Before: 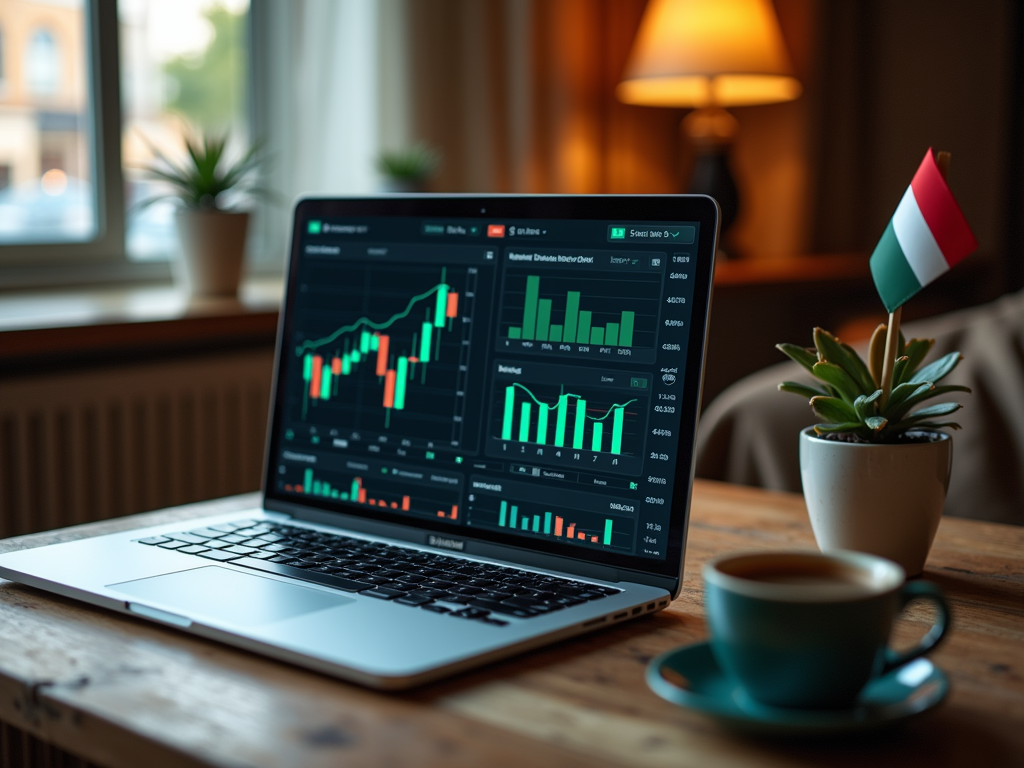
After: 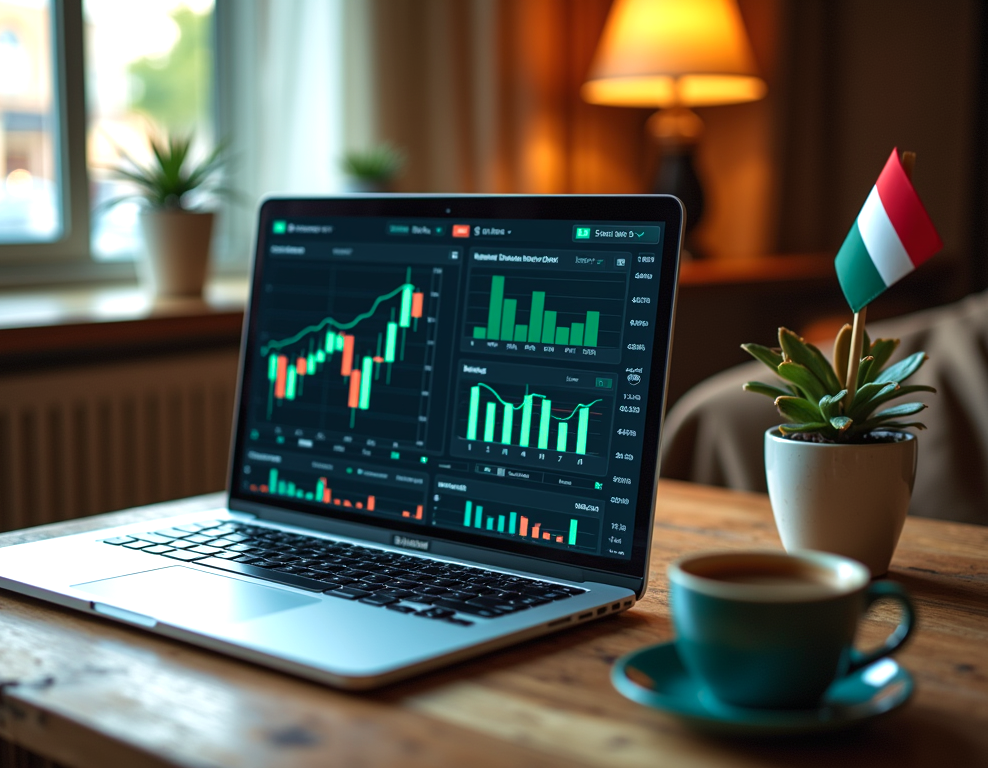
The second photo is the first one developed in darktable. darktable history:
exposure: black level correction 0, exposure 0.498 EV, compensate highlight preservation false
velvia: on, module defaults
crop and rotate: left 3.501%
